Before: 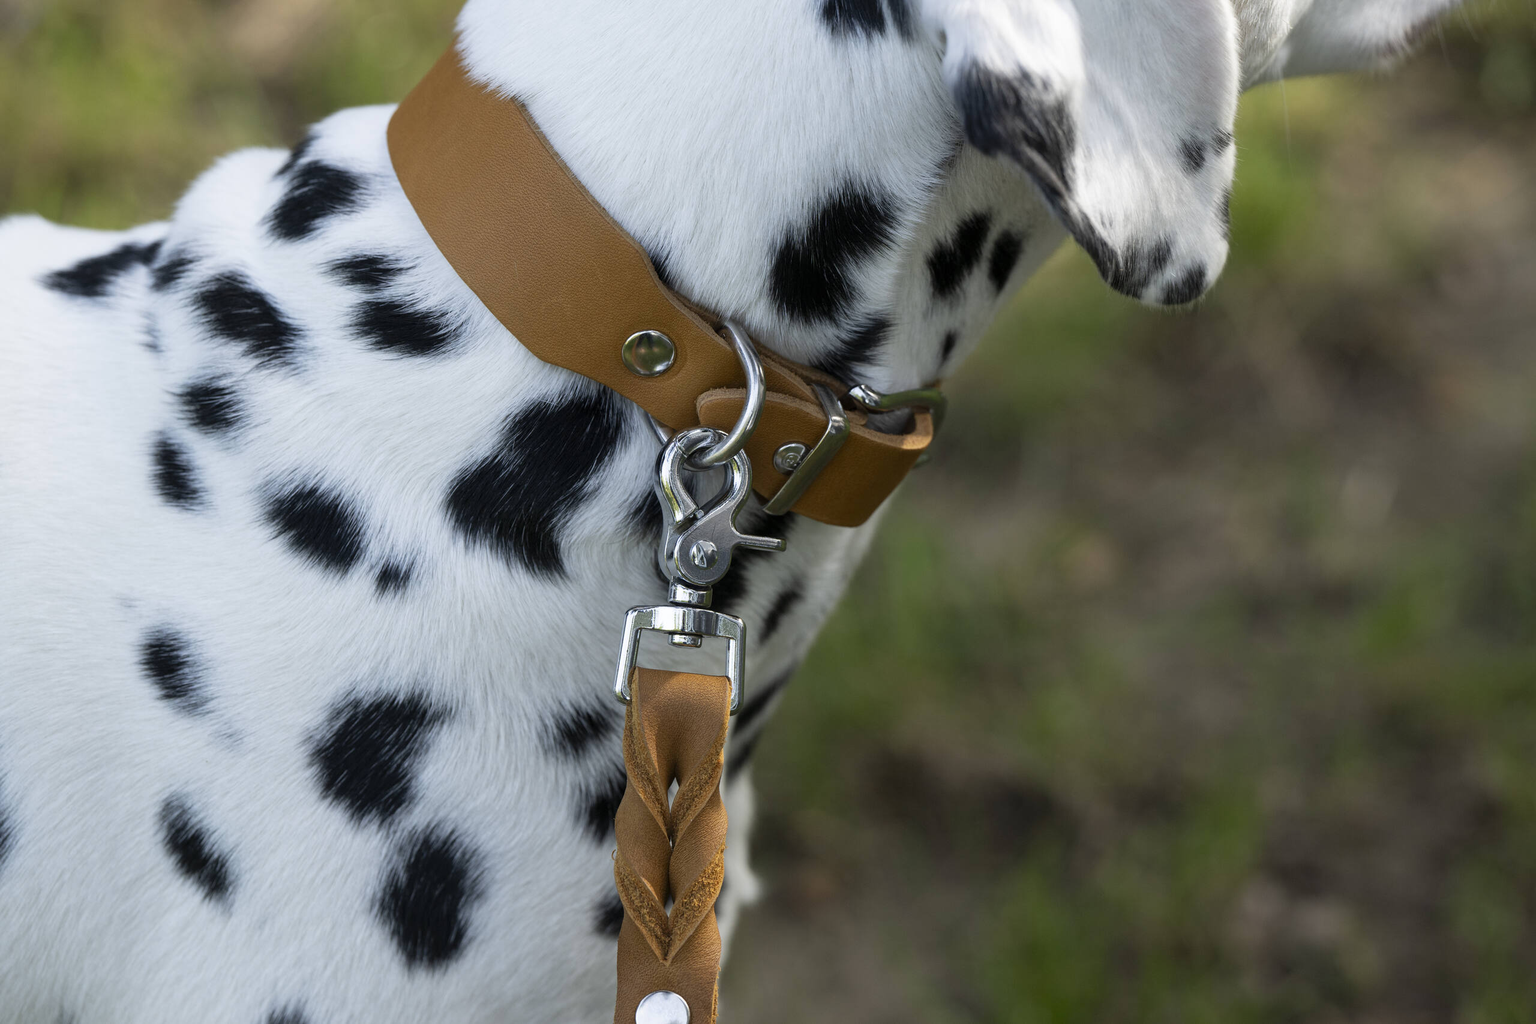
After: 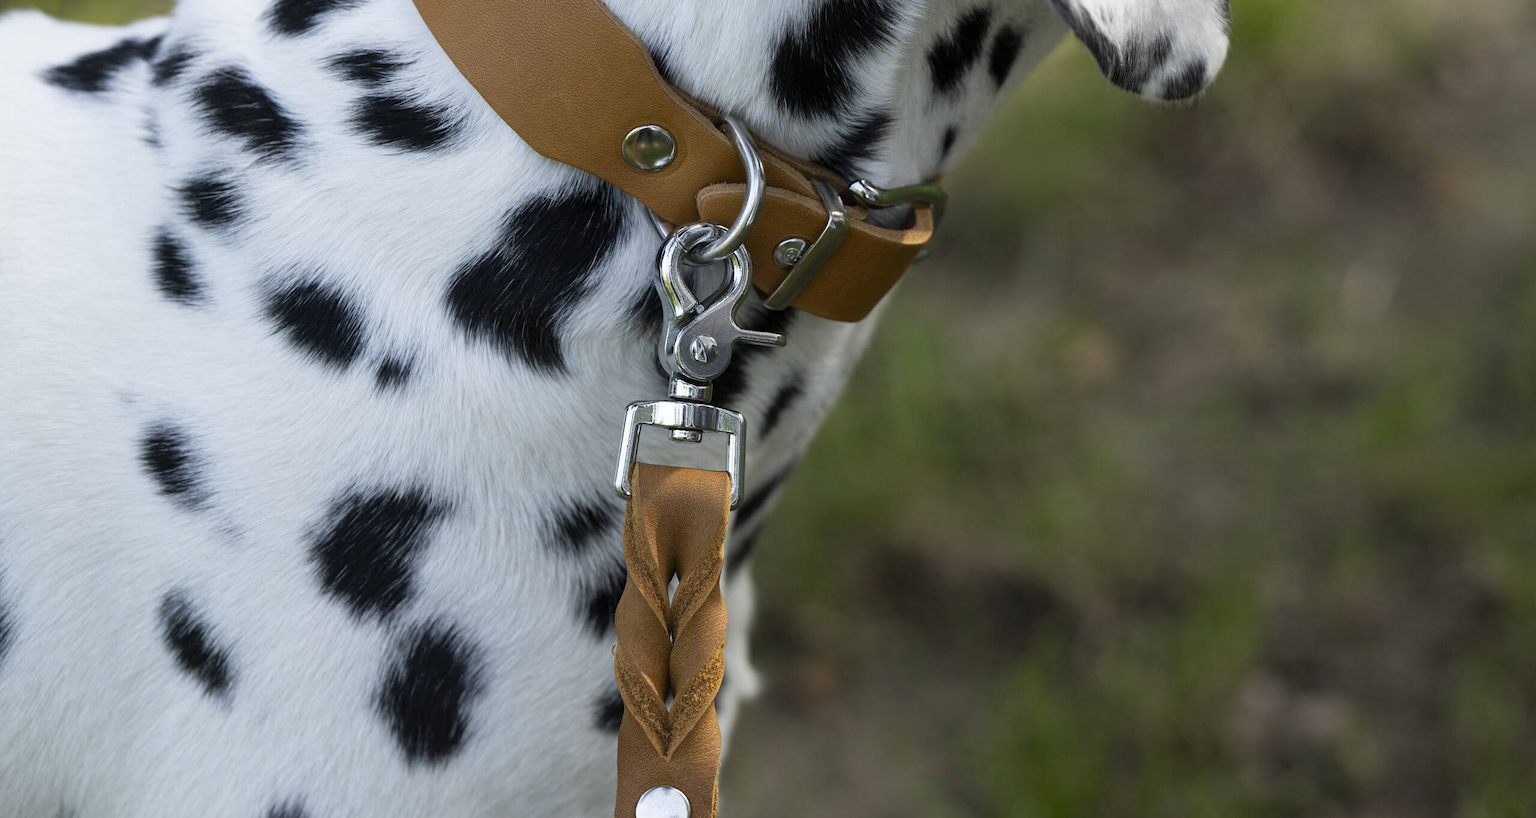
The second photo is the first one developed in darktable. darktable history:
crop and rotate: top 20.044%
